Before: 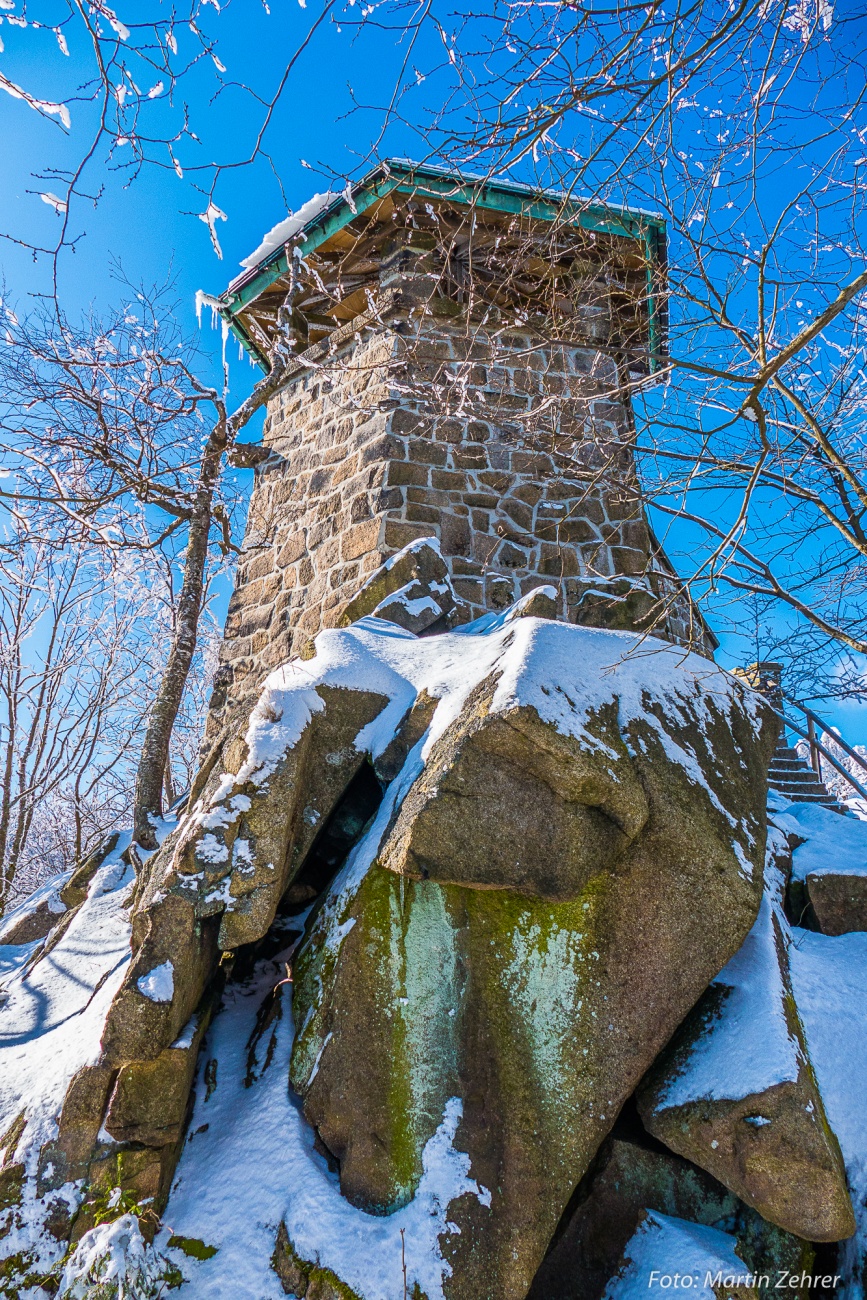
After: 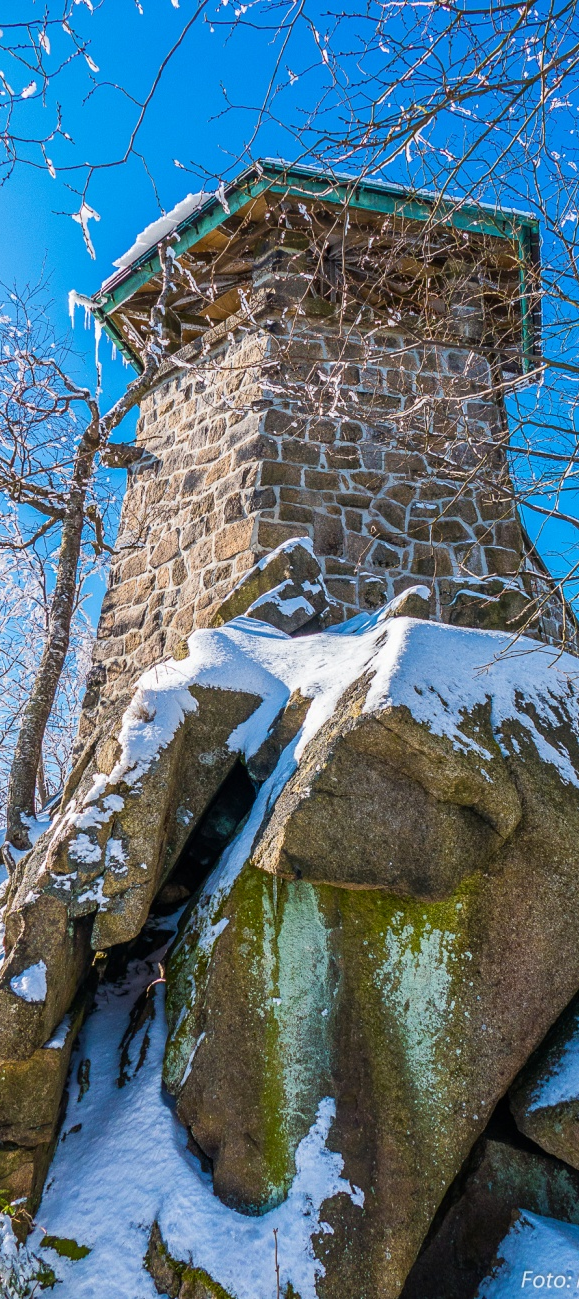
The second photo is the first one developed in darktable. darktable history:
crop and rotate: left 14.841%, right 18.322%
